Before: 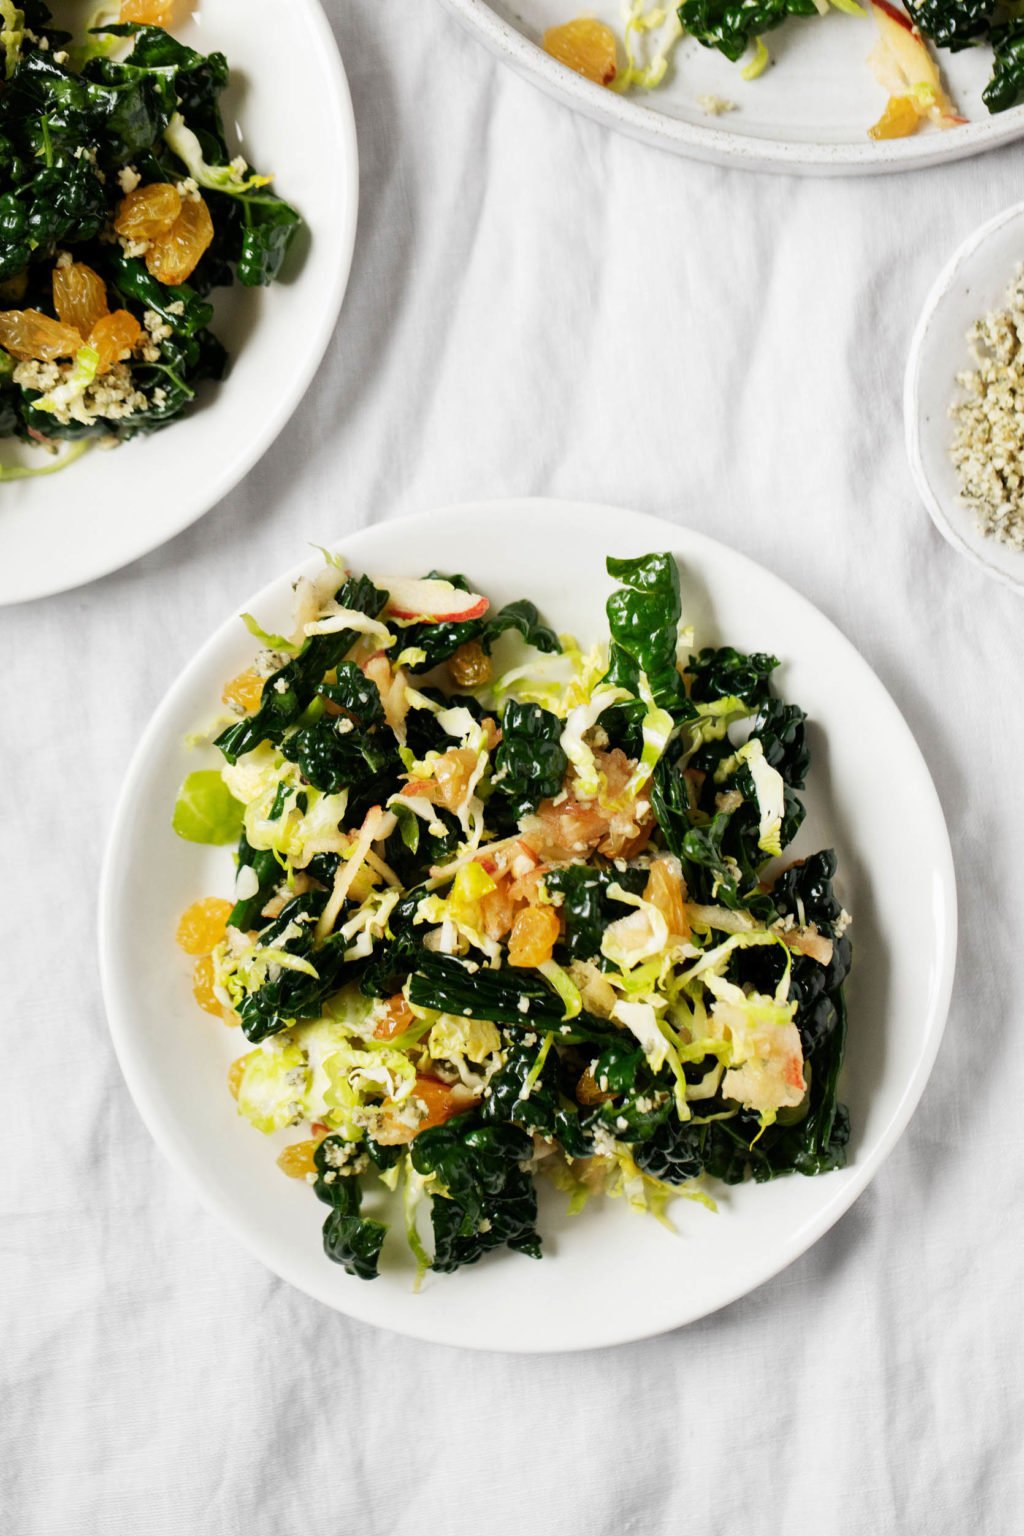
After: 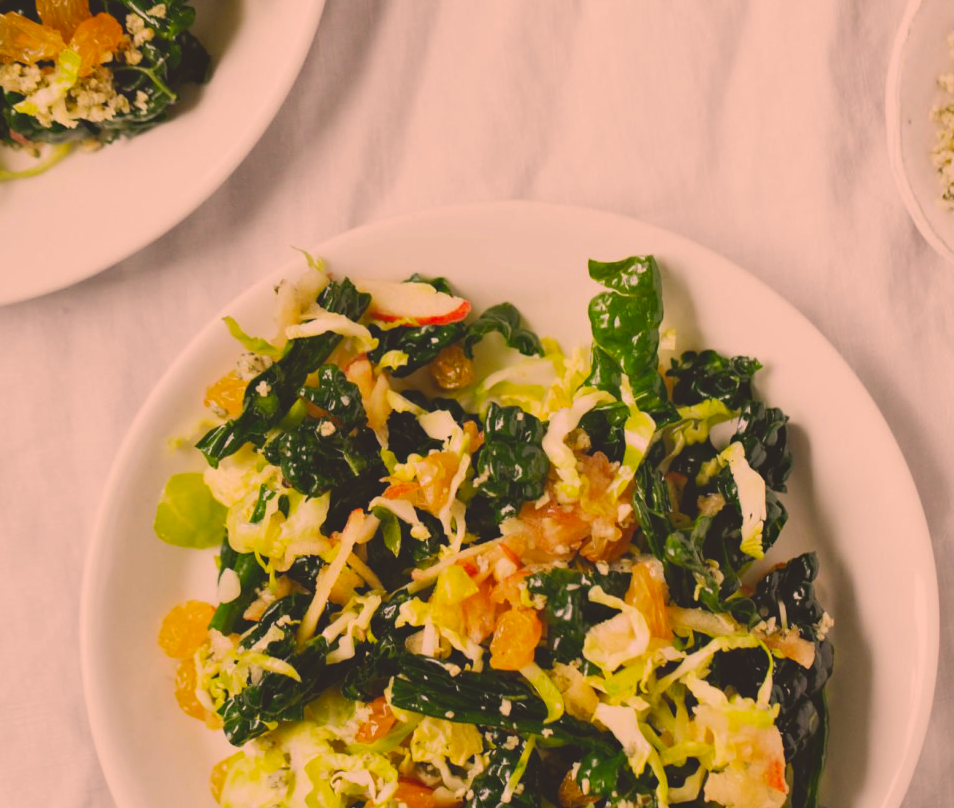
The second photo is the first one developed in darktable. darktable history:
contrast brightness saturation: contrast -0.286
haze removal: compatibility mode true
crop: left 1.817%, top 19.381%, right 4.938%, bottom 27.978%
color correction: highlights a* 22.01, highlights b* 21.53
